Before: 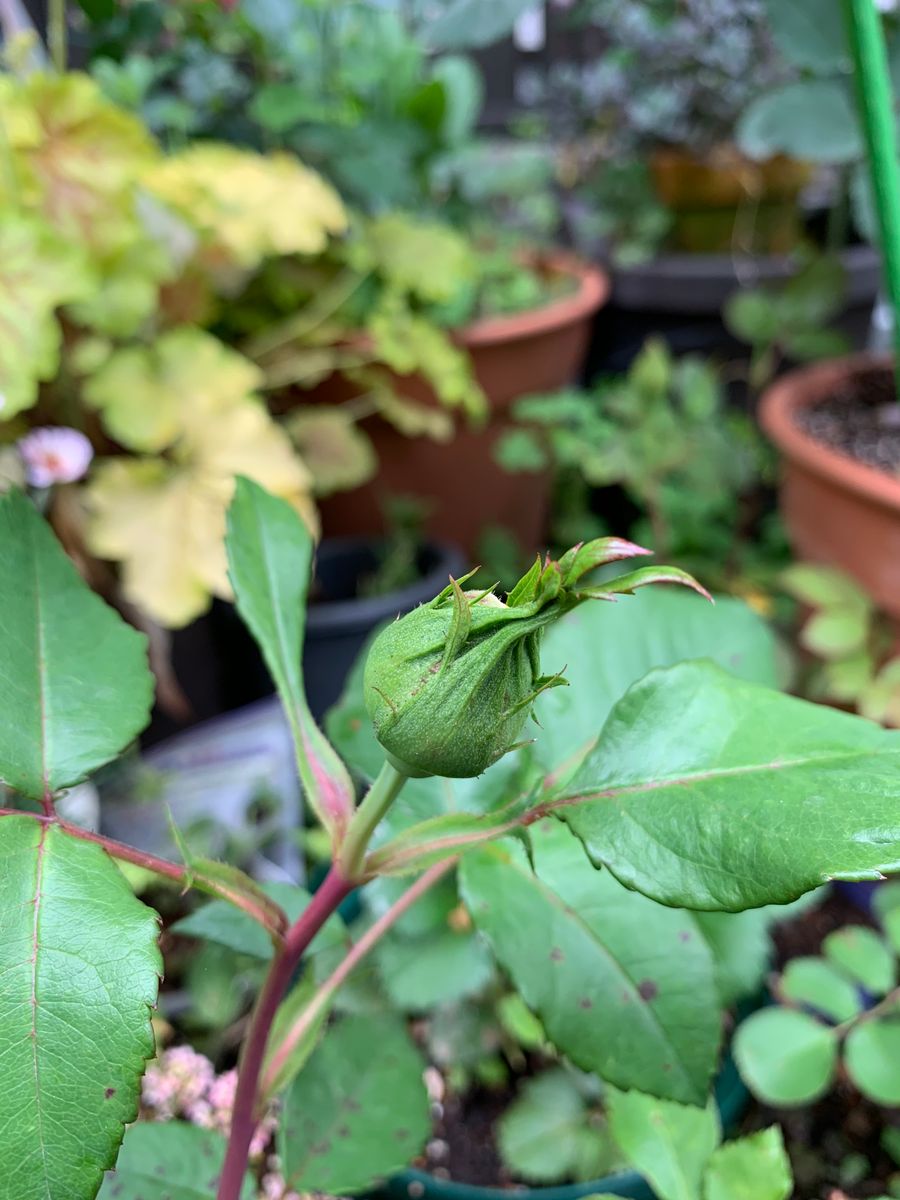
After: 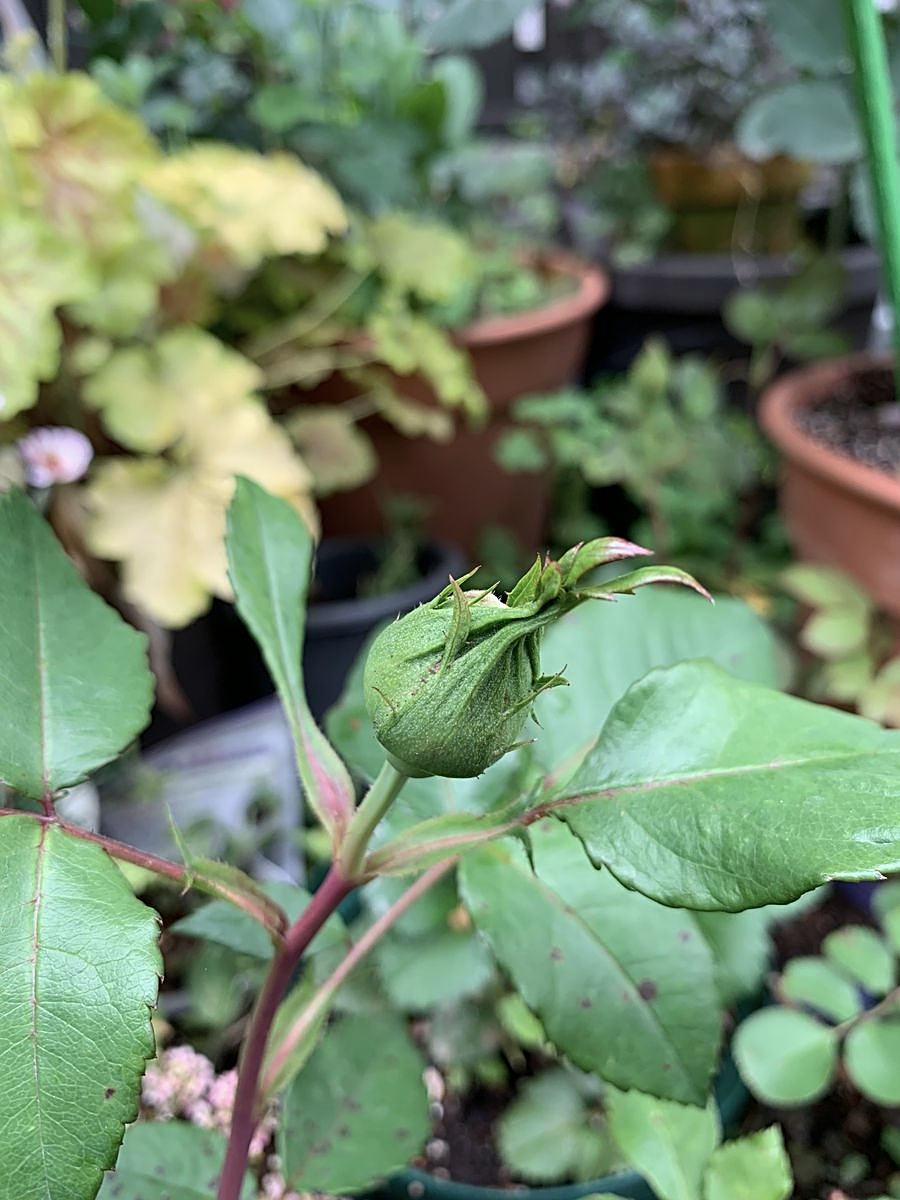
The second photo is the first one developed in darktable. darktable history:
contrast brightness saturation: contrast 0.061, brightness -0.009, saturation -0.246
sharpen: amount 0.549
